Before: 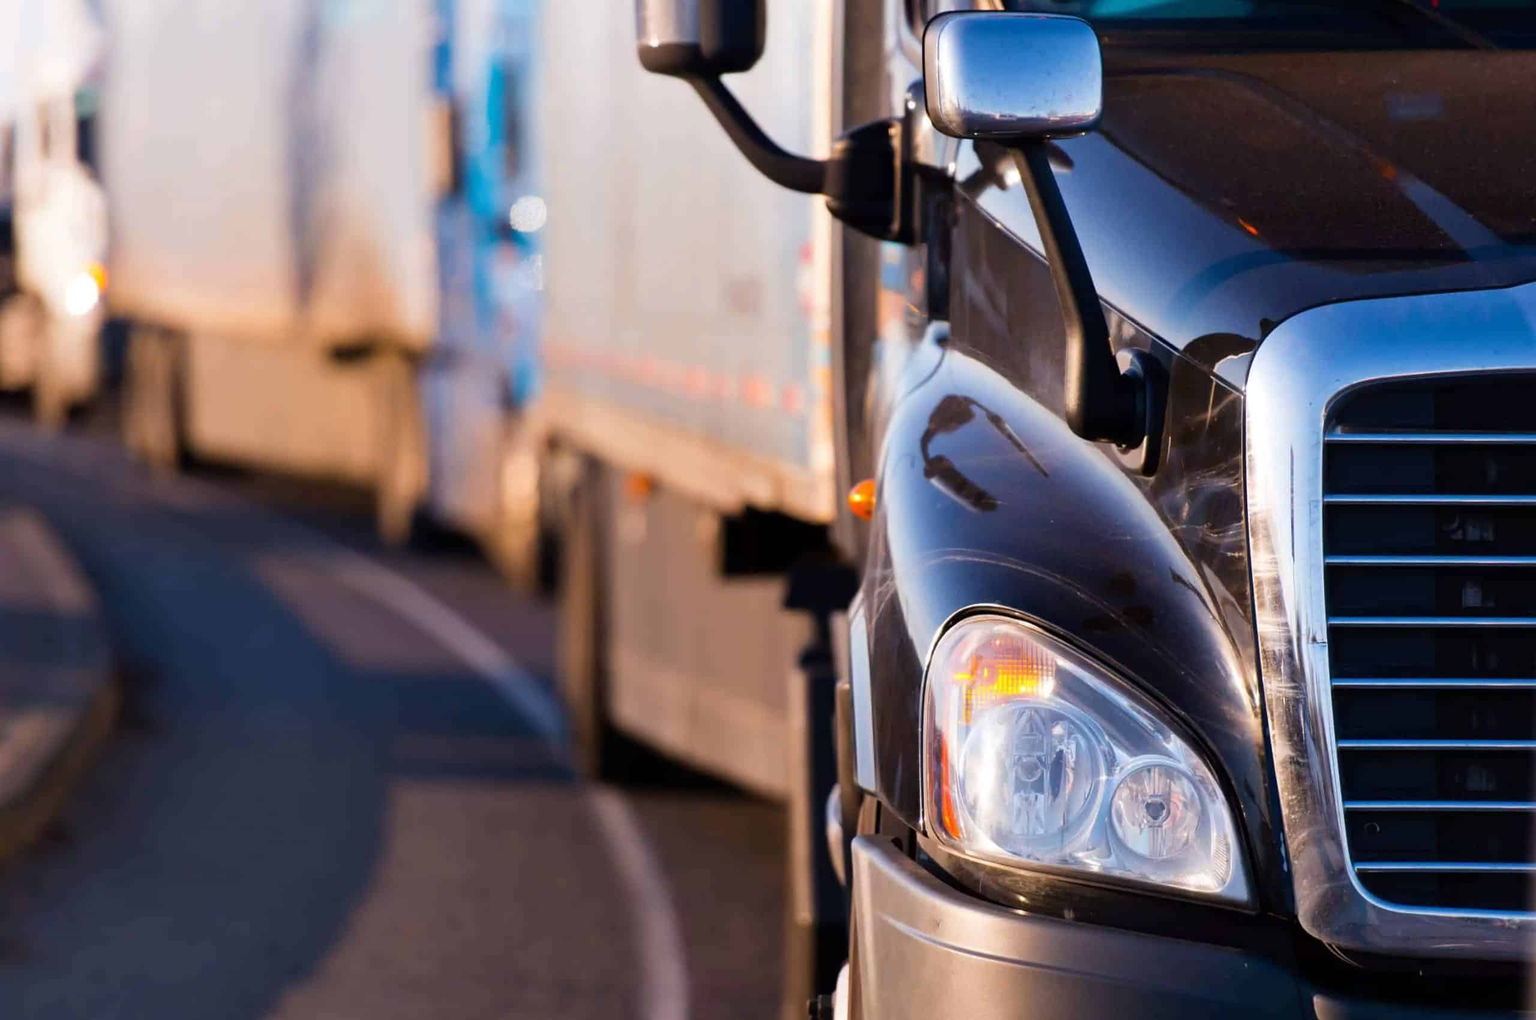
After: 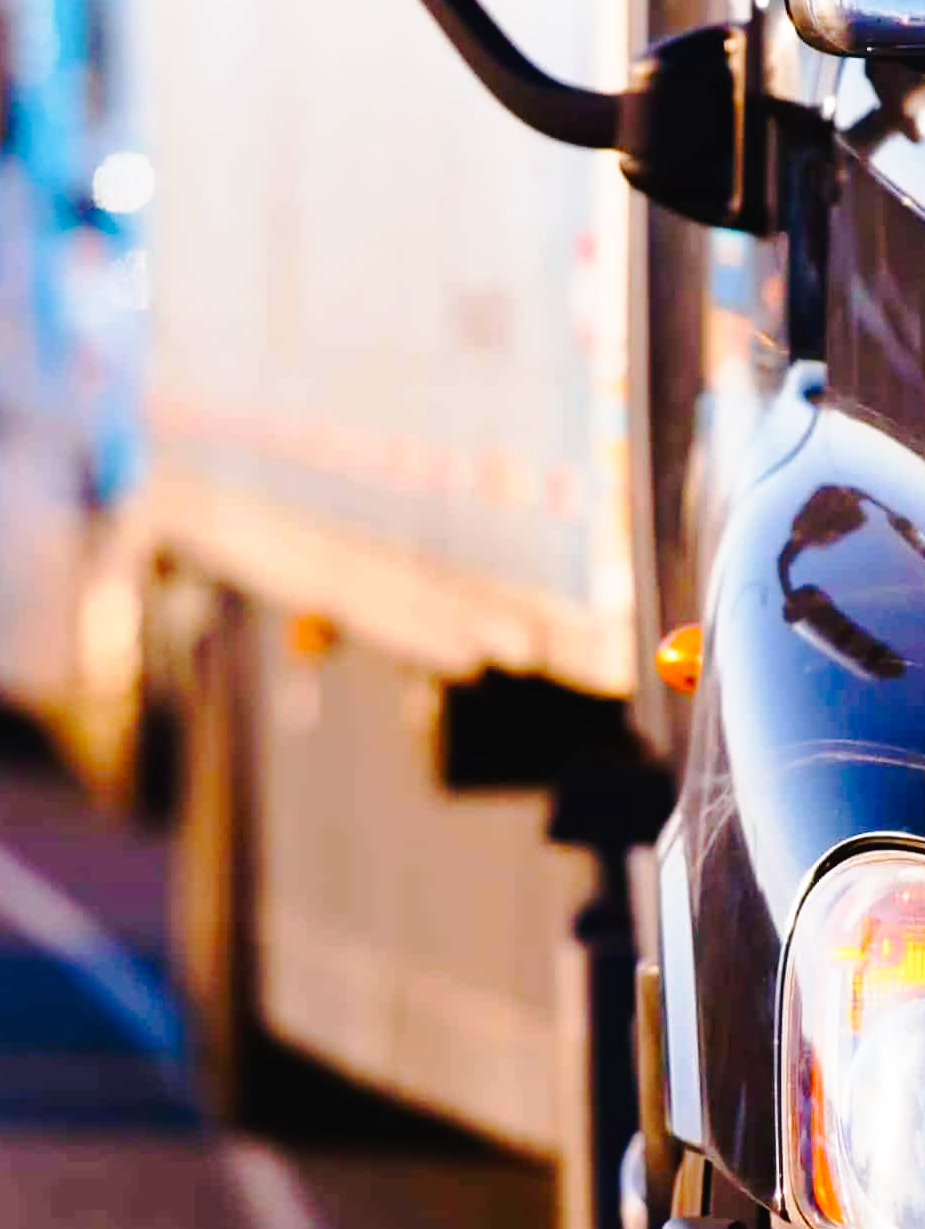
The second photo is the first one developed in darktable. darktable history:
tone curve: curves: ch0 [(0, 0.019) (0.078, 0.058) (0.223, 0.217) (0.424, 0.553) (0.631, 0.764) (0.816, 0.932) (1, 1)]; ch1 [(0, 0) (0.262, 0.227) (0.417, 0.386) (0.469, 0.467) (0.502, 0.503) (0.544, 0.548) (0.57, 0.579) (0.608, 0.62) (0.65, 0.68) (0.994, 0.987)]; ch2 [(0, 0) (0.262, 0.188) (0.5, 0.504) (0.553, 0.592) (0.599, 0.653) (1, 1)], preserve colors none
crop and rotate: left 29.605%, top 10.322%, right 34.243%, bottom 17.345%
color balance rgb: perceptual saturation grading › global saturation 20%, perceptual saturation grading › highlights -25.437%, perceptual saturation grading › shadows 25.713%, global vibrance 9.634%
